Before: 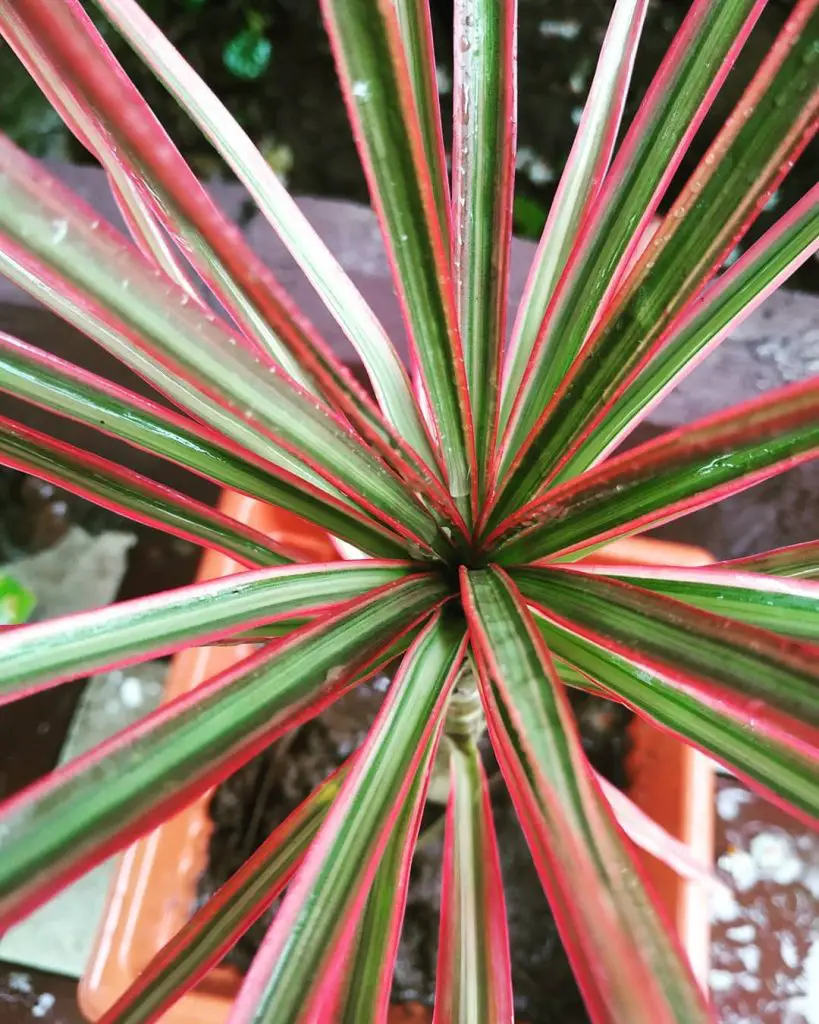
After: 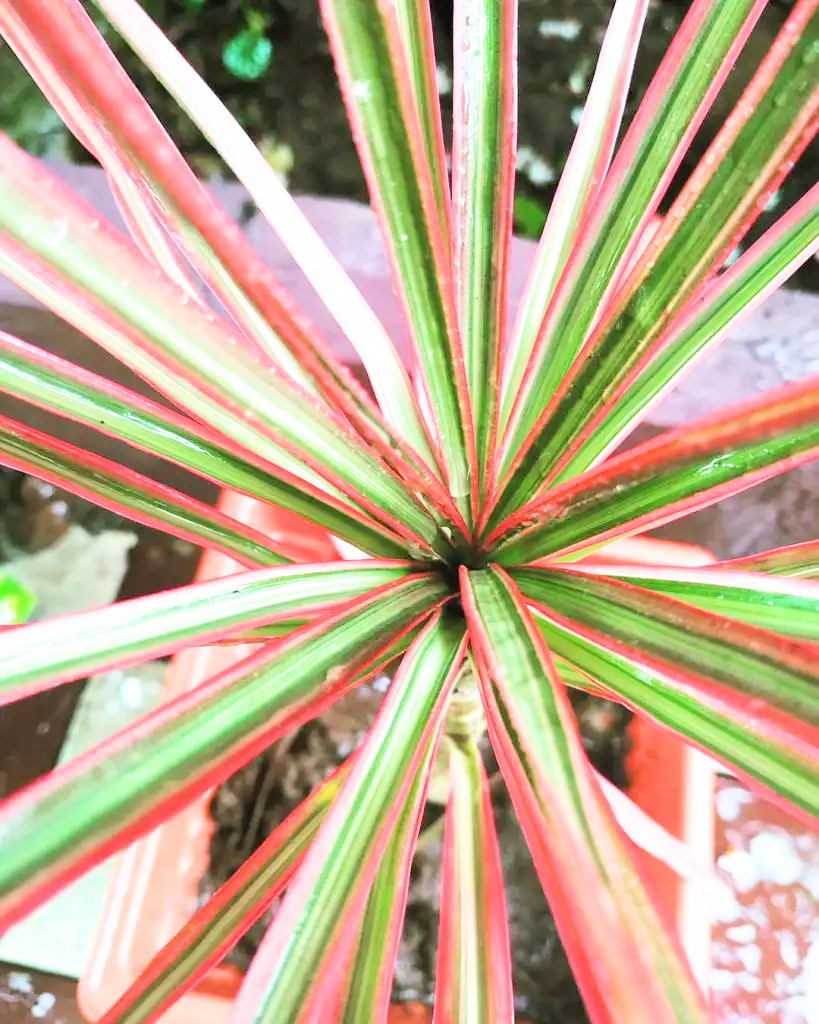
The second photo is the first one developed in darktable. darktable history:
exposure: black level correction 0, exposure 1.9 EV, compensate highlight preservation false
filmic rgb: black relative exposure -7.65 EV, white relative exposure 4.56 EV, hardness 3.61, color science v6 (2022)
tone equalizer: -8 EV 0.06 EV, smoothing diameter 25%, edges refinement/feathering 10, preserve details guided filter
